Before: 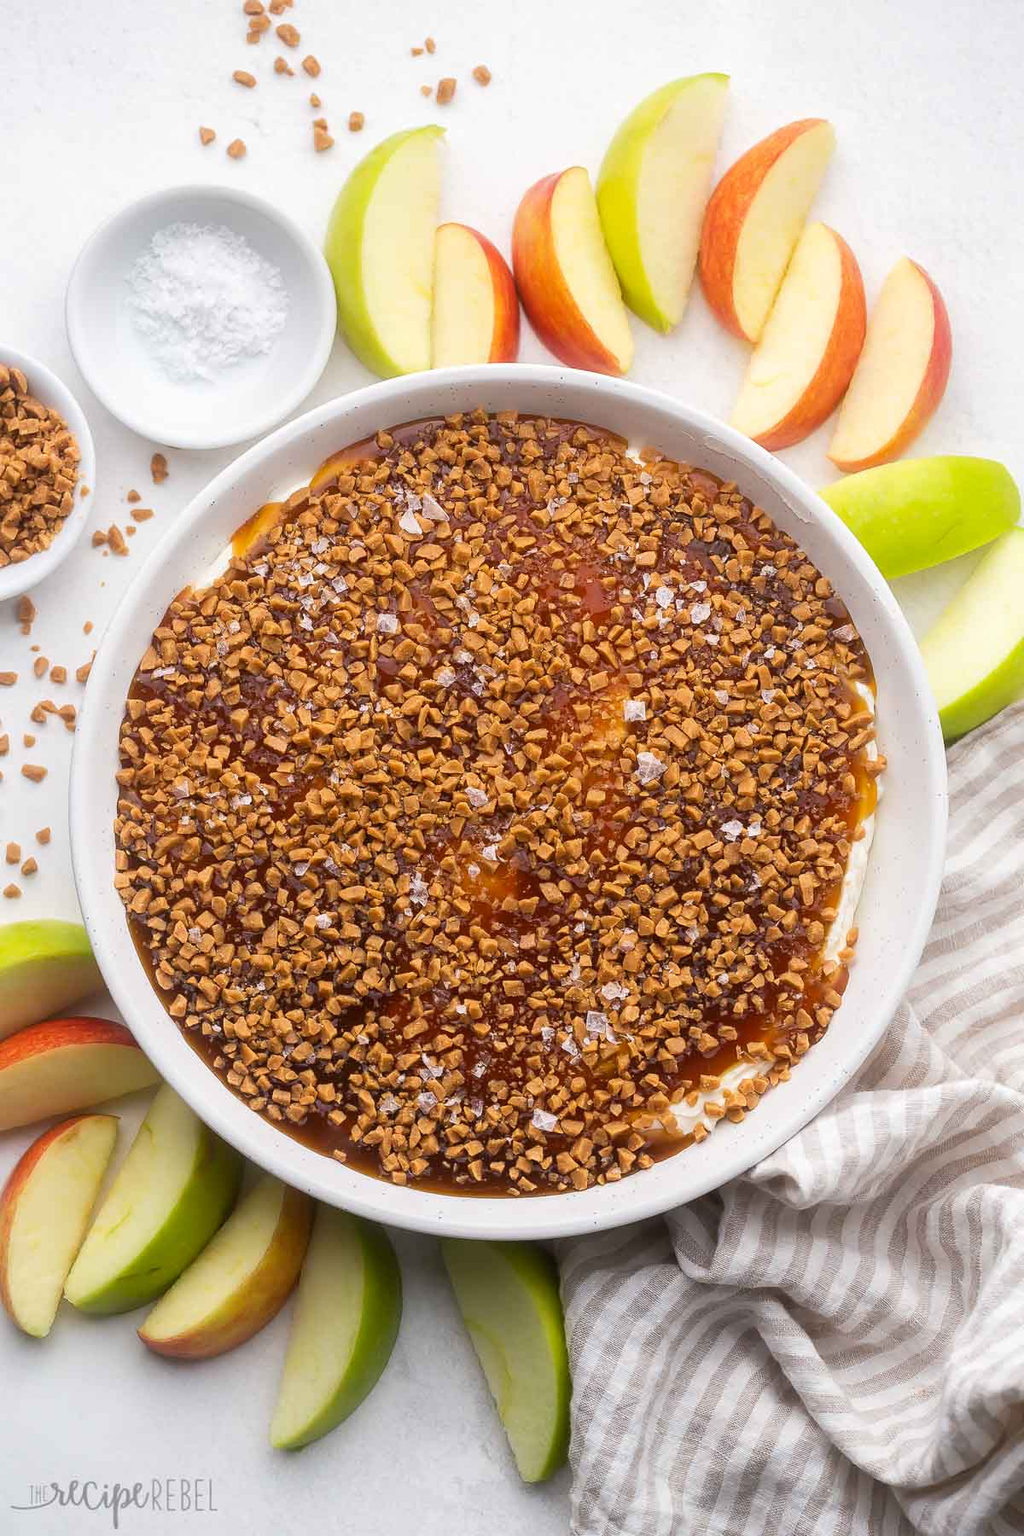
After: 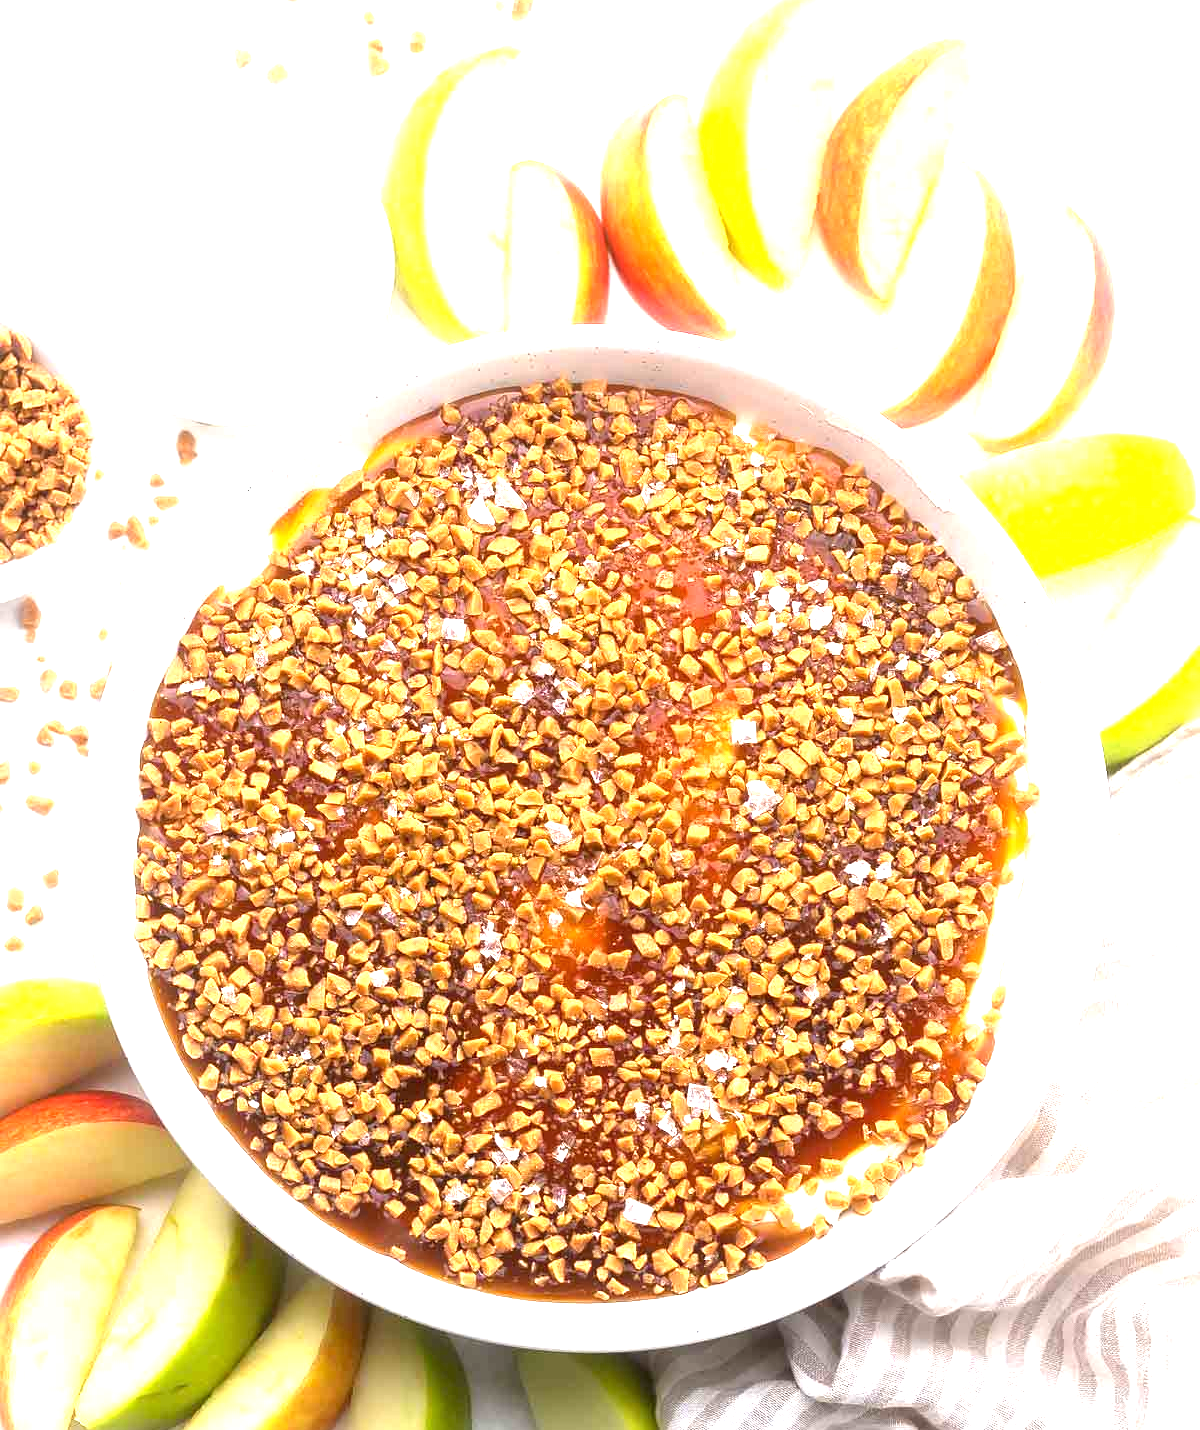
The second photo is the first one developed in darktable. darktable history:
exposure: black level correction 0, exposure 1.506 EV, compensate exposure bias true, compensate highlight preservation false
crop and rotate: top 5.652%, bottom 14.894%
